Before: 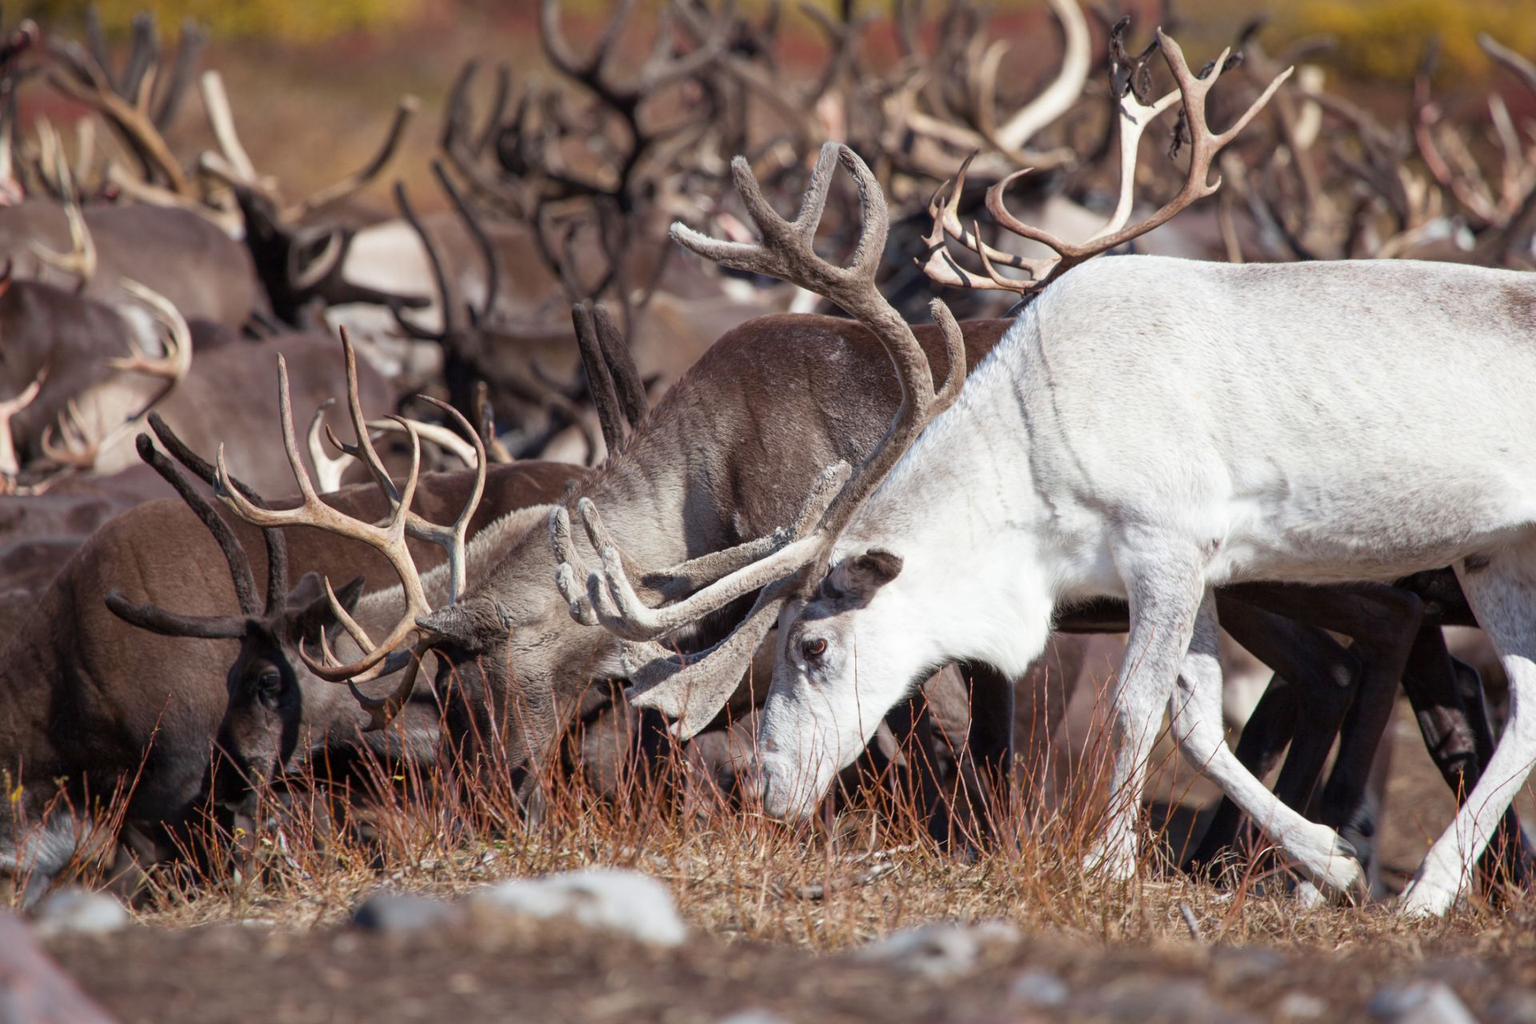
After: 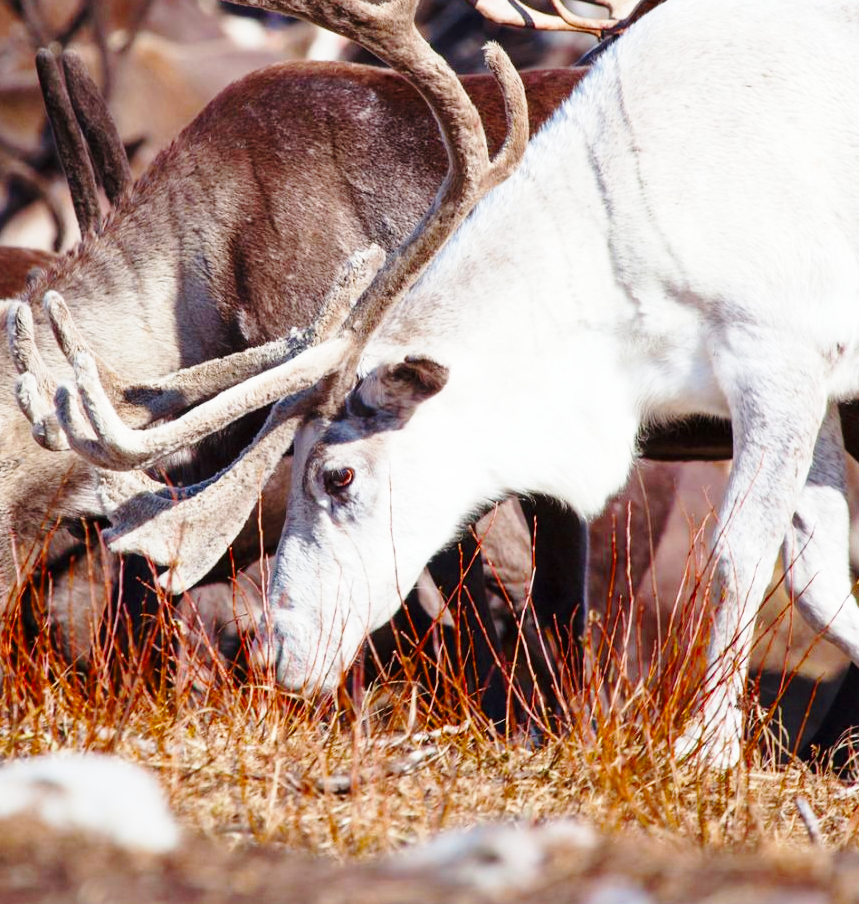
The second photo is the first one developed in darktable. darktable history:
crop: left 35.393%, top 25.933%, right 19.816%, bottom 3.383%
base curve: curves: ch0 [(0, 0) (0.028, 0.03) (0.121, 0.232) (0.46, 0.748) (0.859, 0.968) (1, 1)], preserve colors none
color balance rgb: perceptual saturation grading › global saturation 30.113%, saturation formula JzAzBz (2021)
